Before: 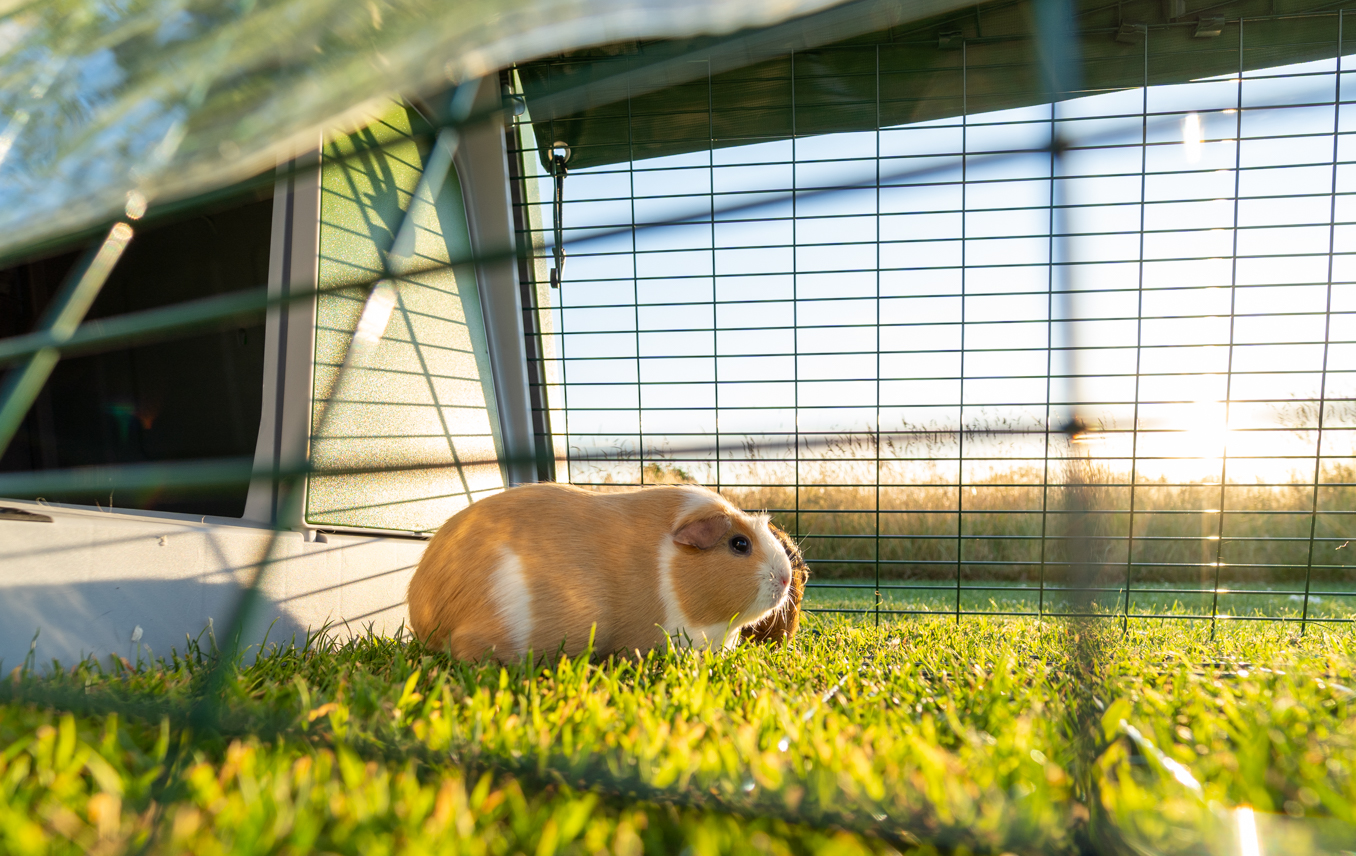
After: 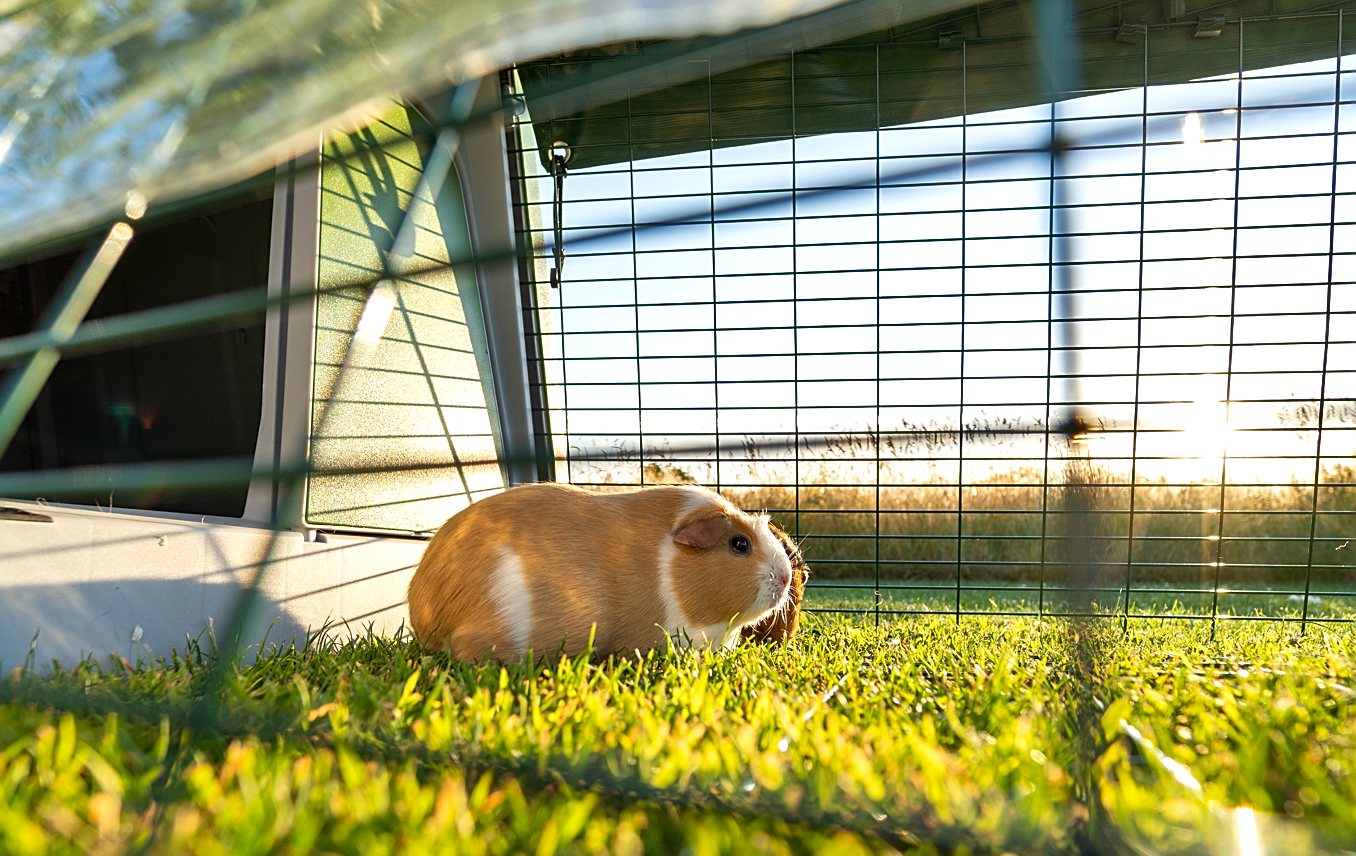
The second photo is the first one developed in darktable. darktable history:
exposure: exposure 0.177 EV, compensate highlight preservation false
shadows and highlights: shadows 60.65, highlights -60.48, soften with gaussian
sharpen: on, module defaults
